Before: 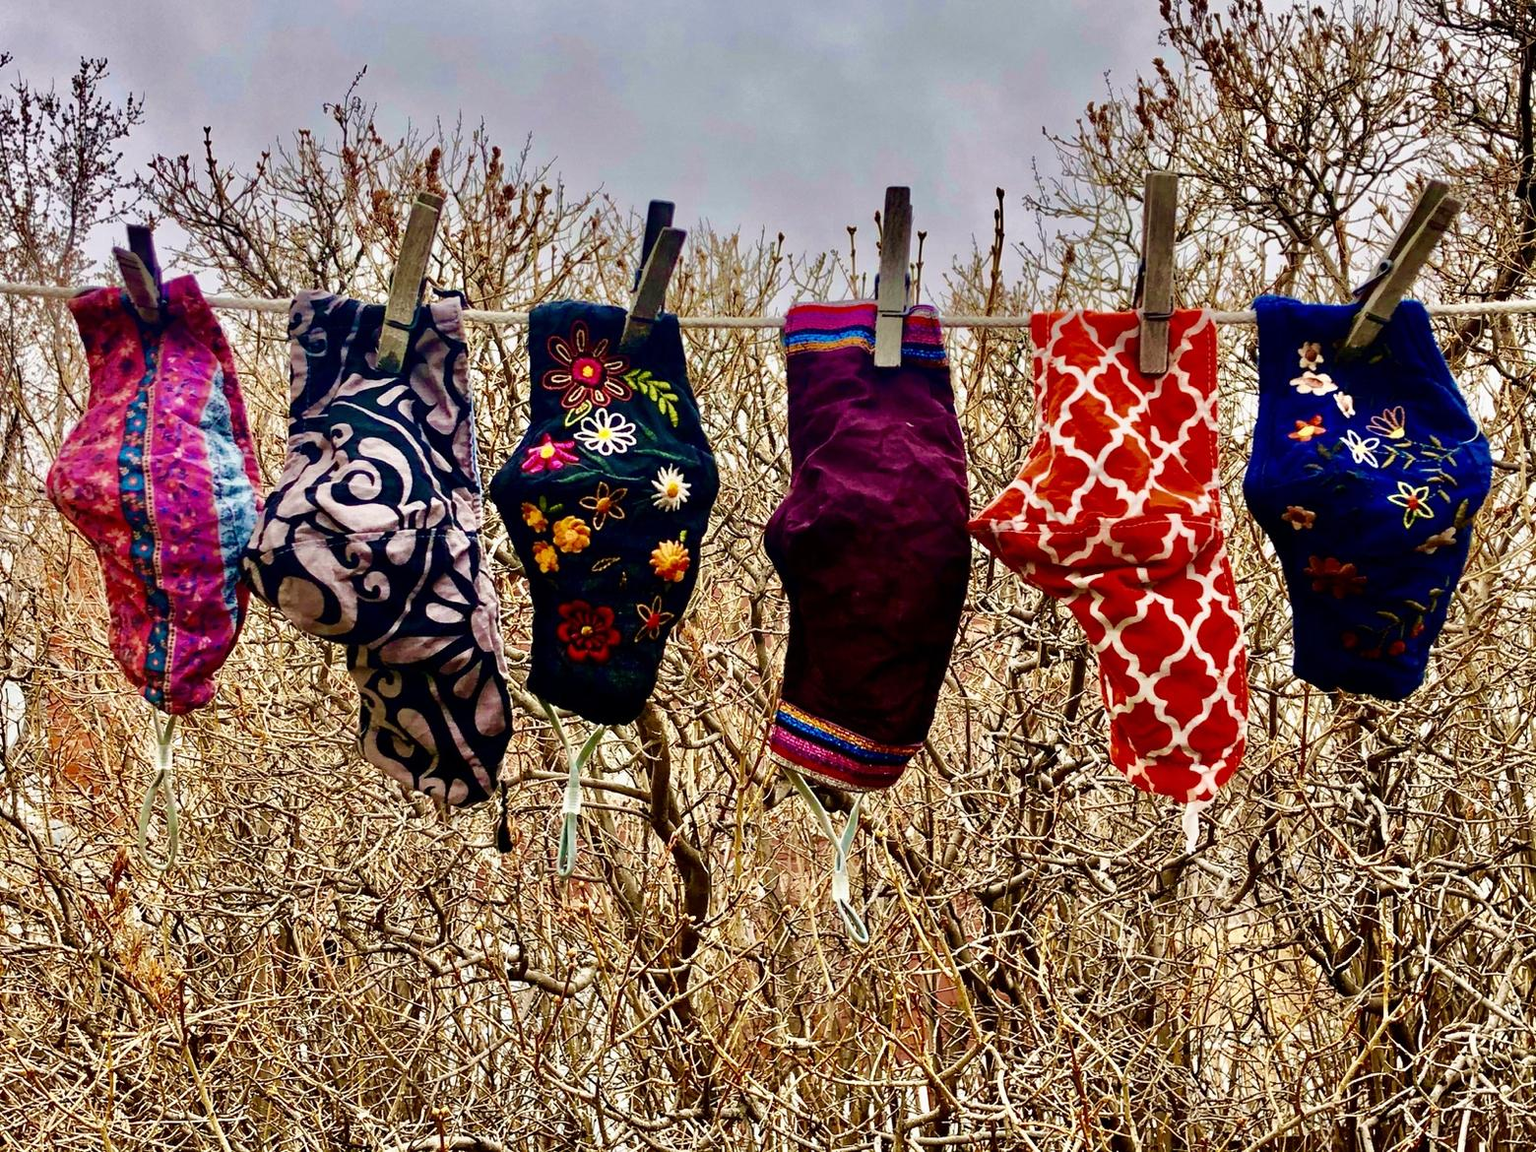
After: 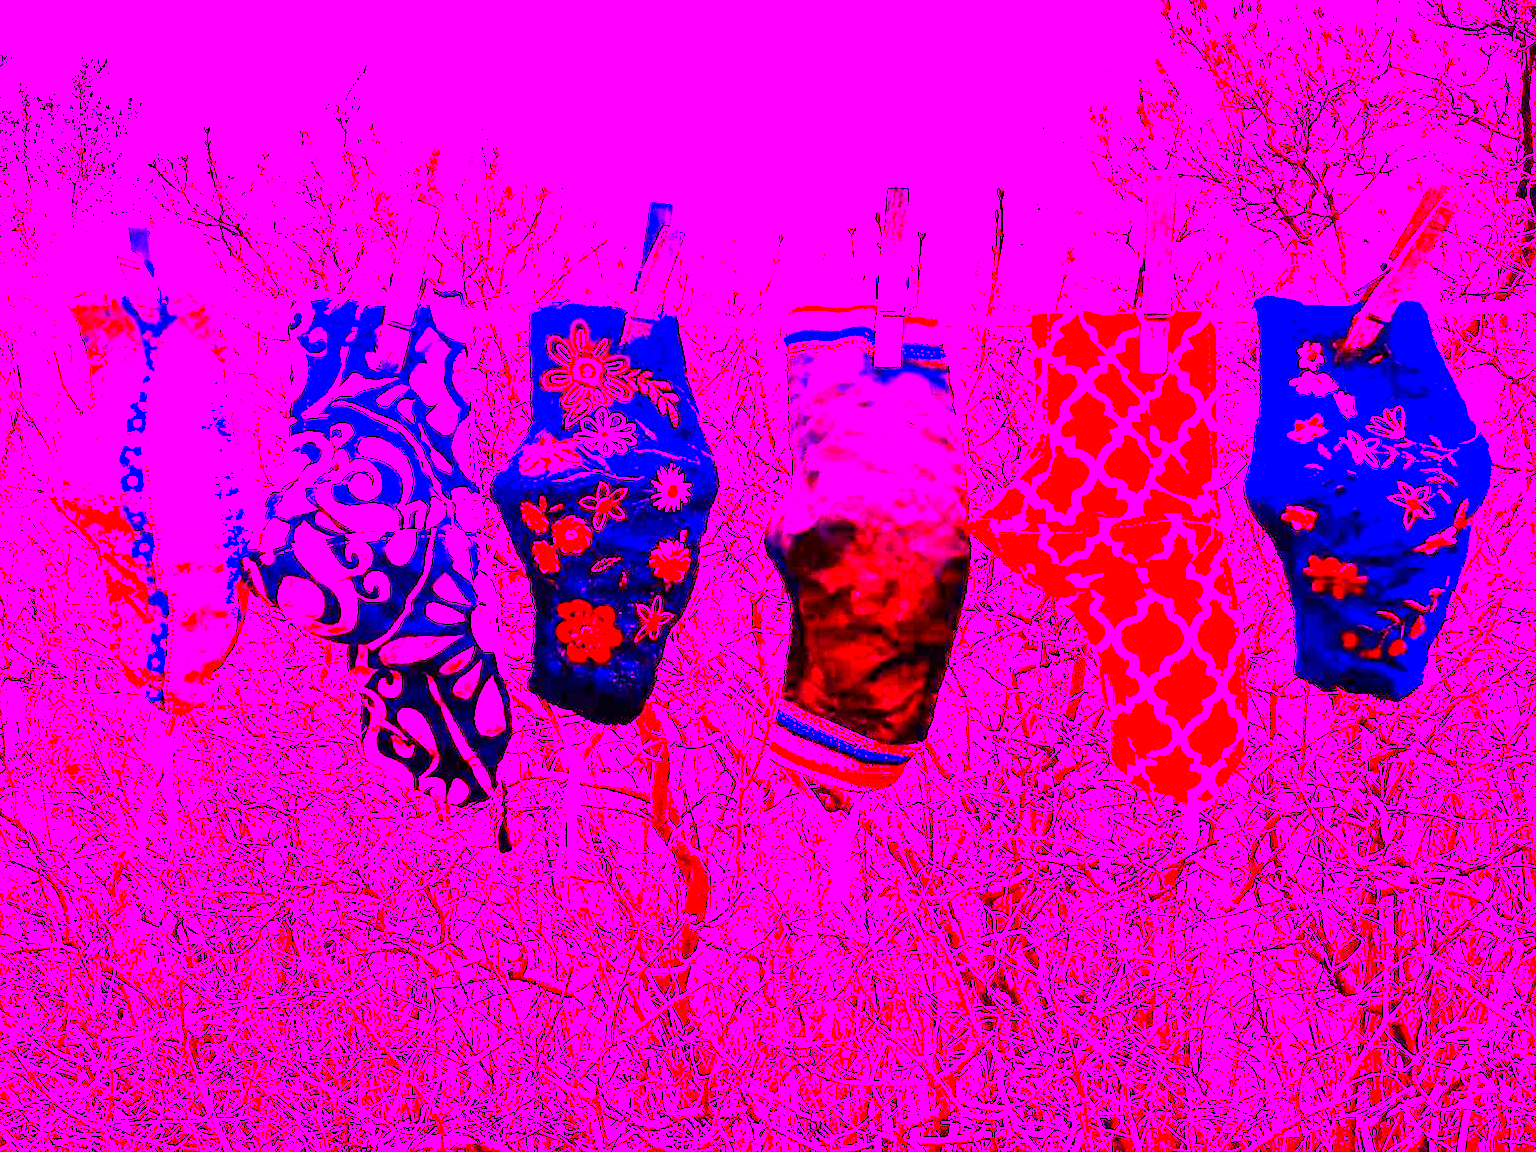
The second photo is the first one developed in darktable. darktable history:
color balance: lift [1, 1, 0.999, 1.001], gamma [1, 1.003, 1.005, 0.995], gain [1, 0.992, 0.988, 1.012], contrast 5%, output saturation 110%
white balance: red 8, blue 8
